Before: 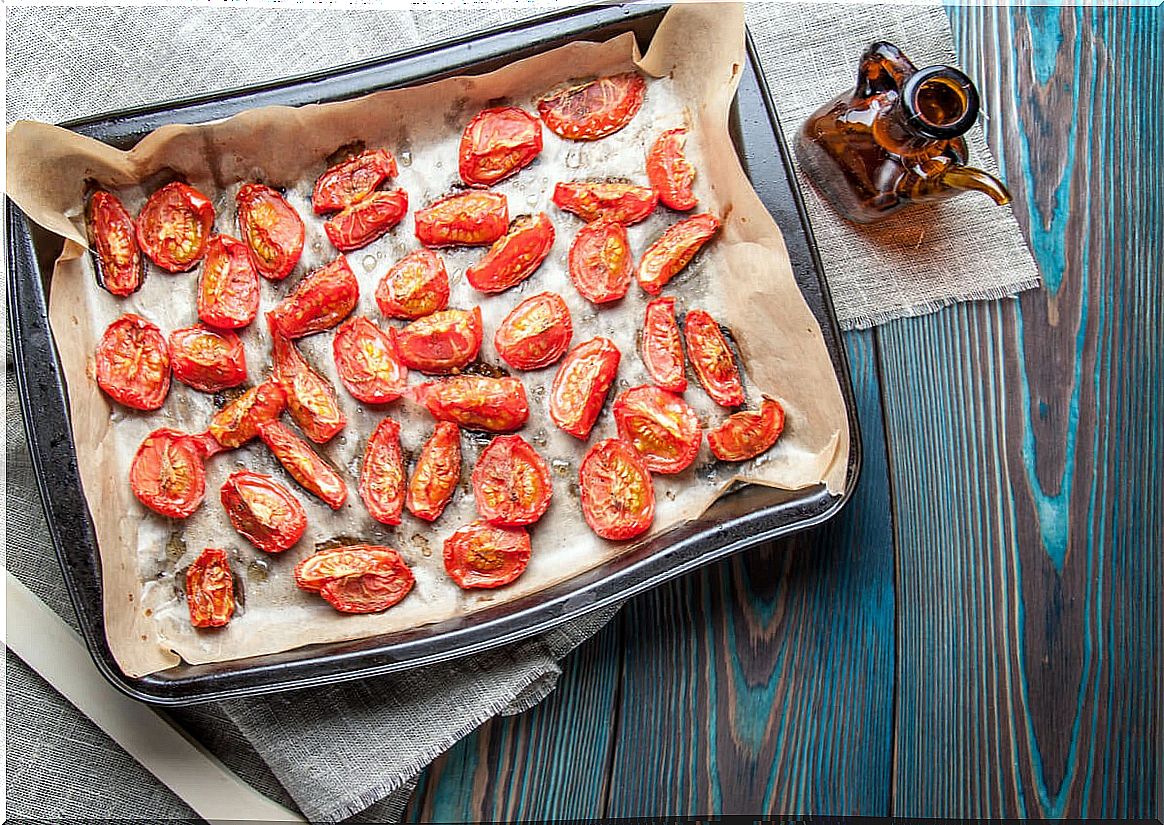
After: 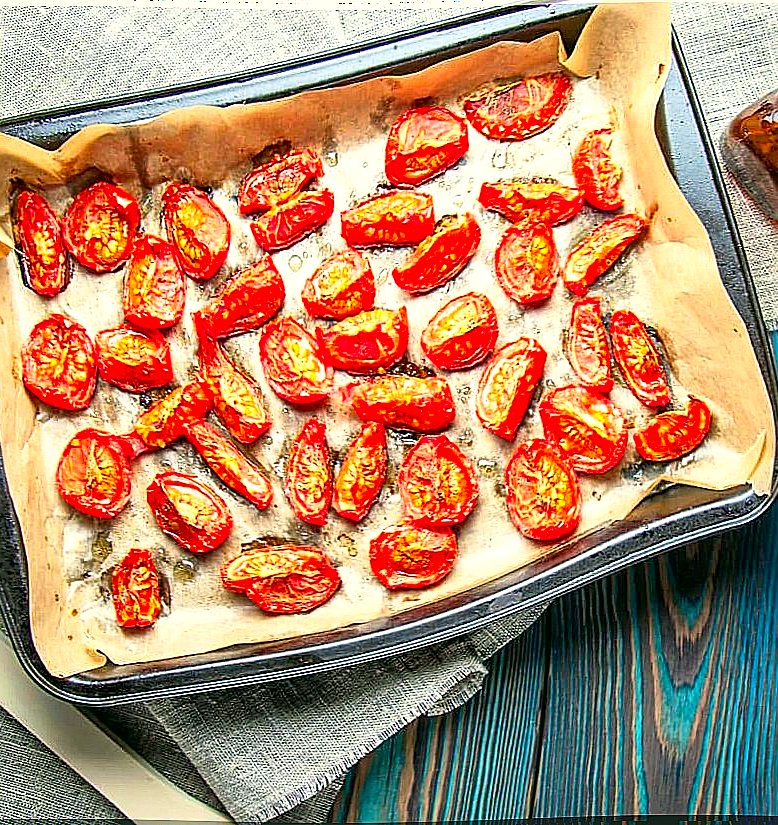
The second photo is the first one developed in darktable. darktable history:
crop and rotate: left 6.383%, right 26.718%
local contrast: mode bilateral grid, contrast 20, coarseness 50, detail 171%, midtone range 0.2
tone equalizer: on, module defaults
tone curve: curves: ch0 [(0, 0) (0.003, 0.005) (0.011, 0.019) (0.025, 0.04) (0.044, 0.064) (0.069, 0.095) (0.1, 0.129) (0.136, 0.169) (0.177, 0.207) (0.224, 0.247) (0.277, 0.298) (0.335, 0.354) (0.399, 0.416) (0.468, 0.478) (0.543, 0.553) (0.623, 0.634) (0.709, 0.709) (0.801, 0.817) (0.898, 0.912) (1, 1)], preserve colors none
color correction: highlights a* -0.603, highlights b* 9.49, shadows a* -9.06, shadows b* 1.45
sharpen: amount 0.582
contrast brightness saturation: contrast 0.2, brightness 0.197, saturation 0.785
